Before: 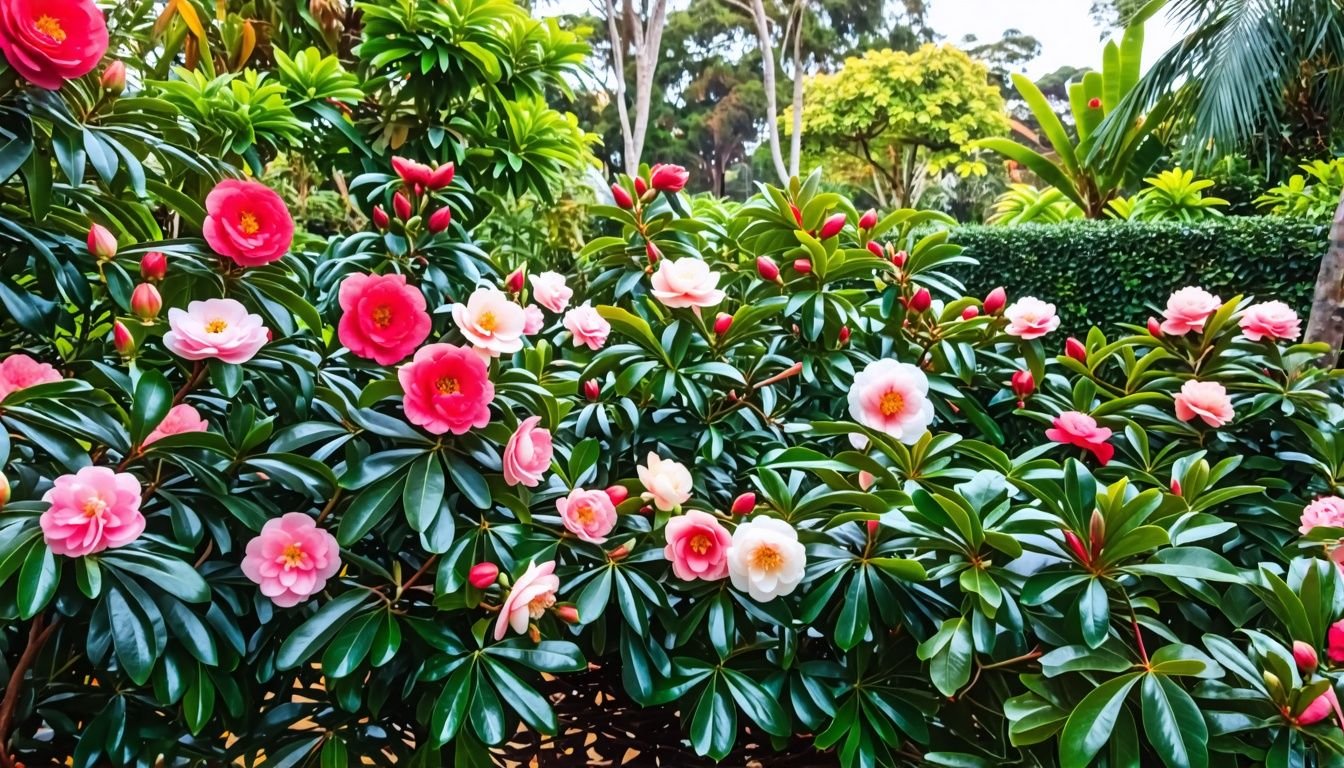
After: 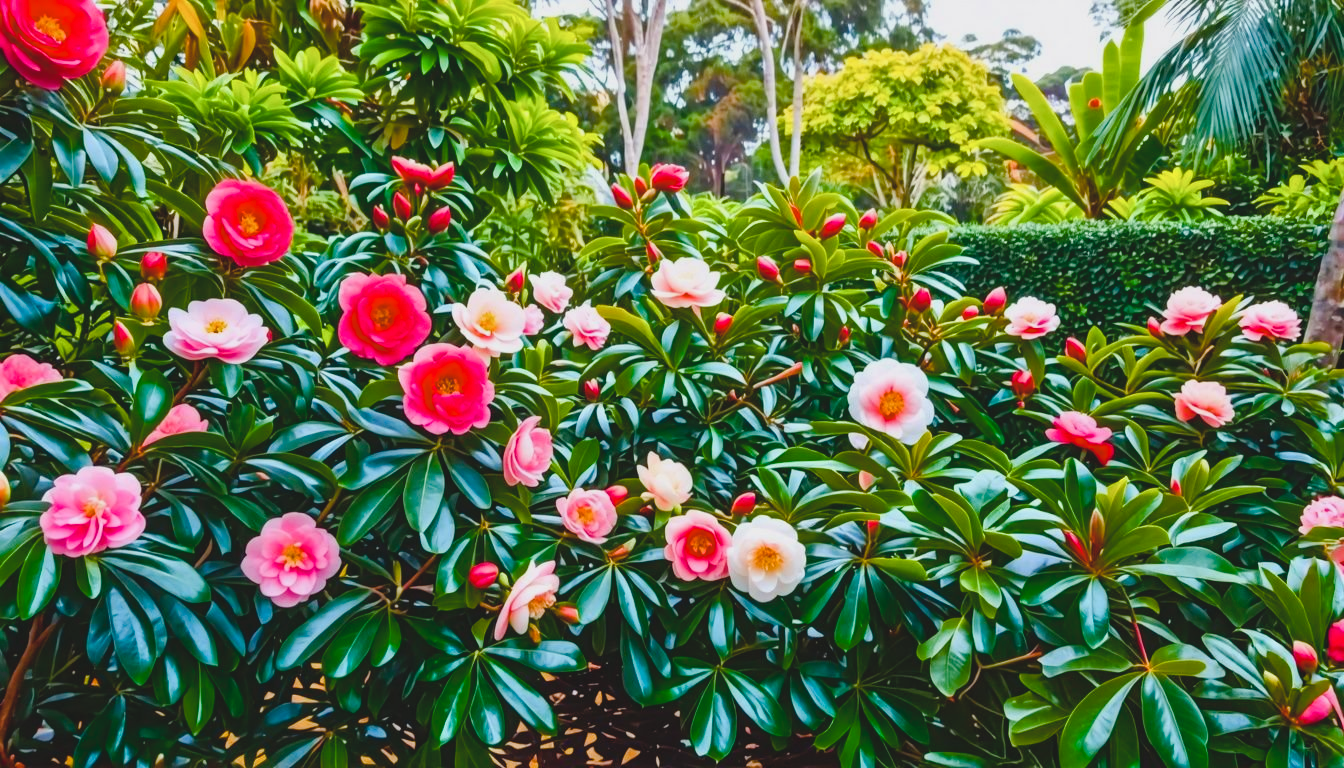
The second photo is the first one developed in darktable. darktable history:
contrast brightness saturation: contrast -0.14, brightness 0.042, saturation -0.13
color balance rgb: linear chroma grading › global chroma 14.971%, perceptual saturation grading › global saturation 0.246%, perceptual saturation grading › highlights -17.054%, perceptual saturation grading › mid-tones 32.512%, perceptual saturation grading › shadows 50.522%, global vibrance 40.106%
